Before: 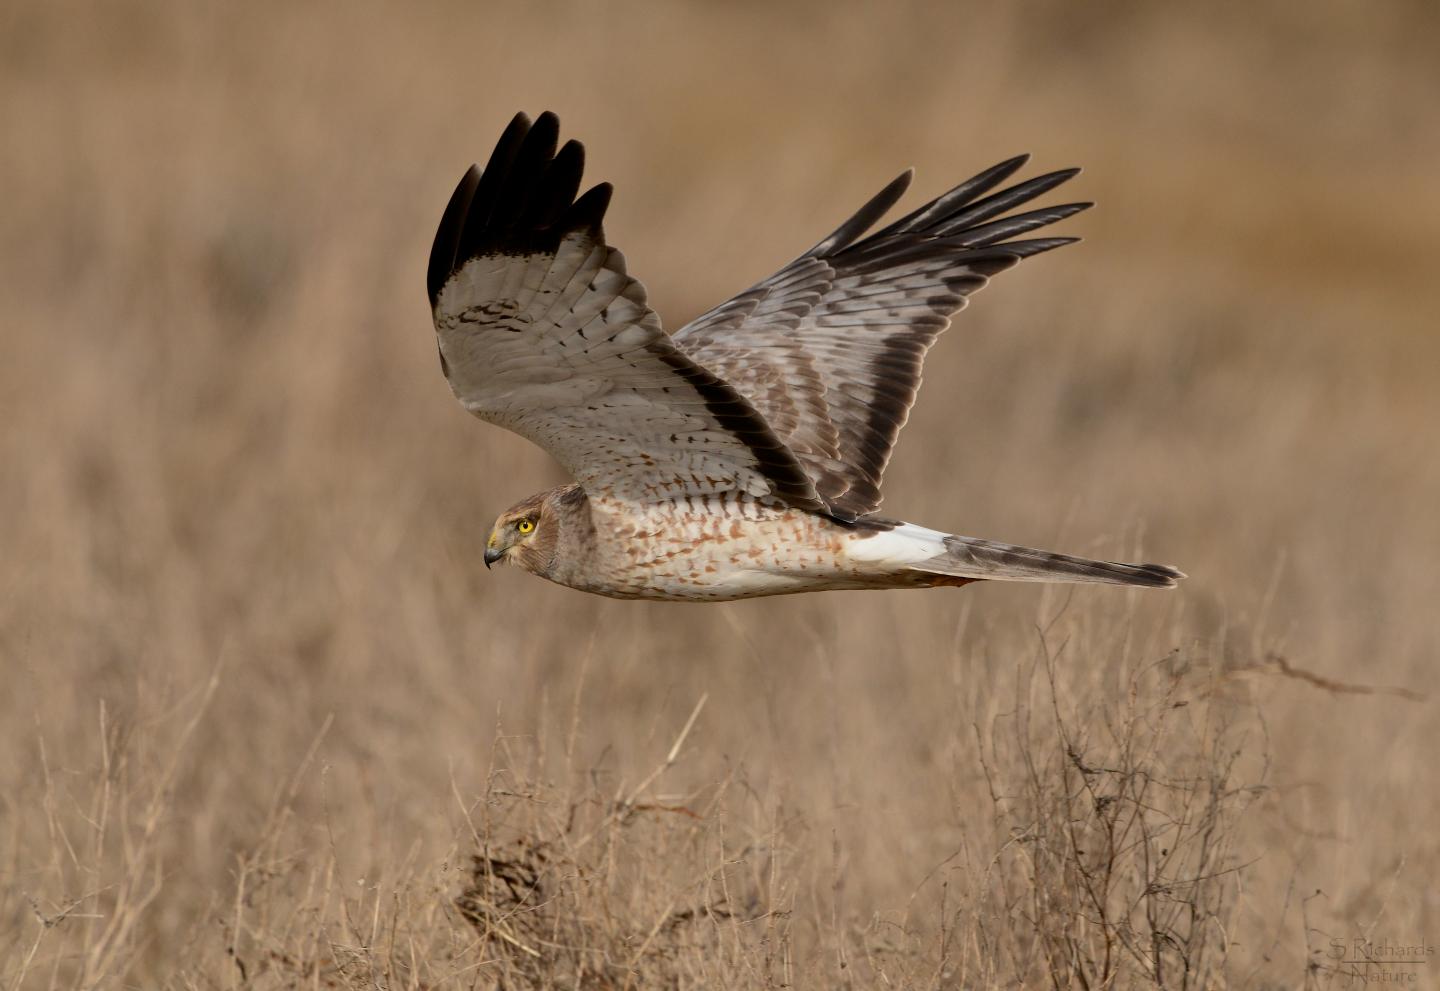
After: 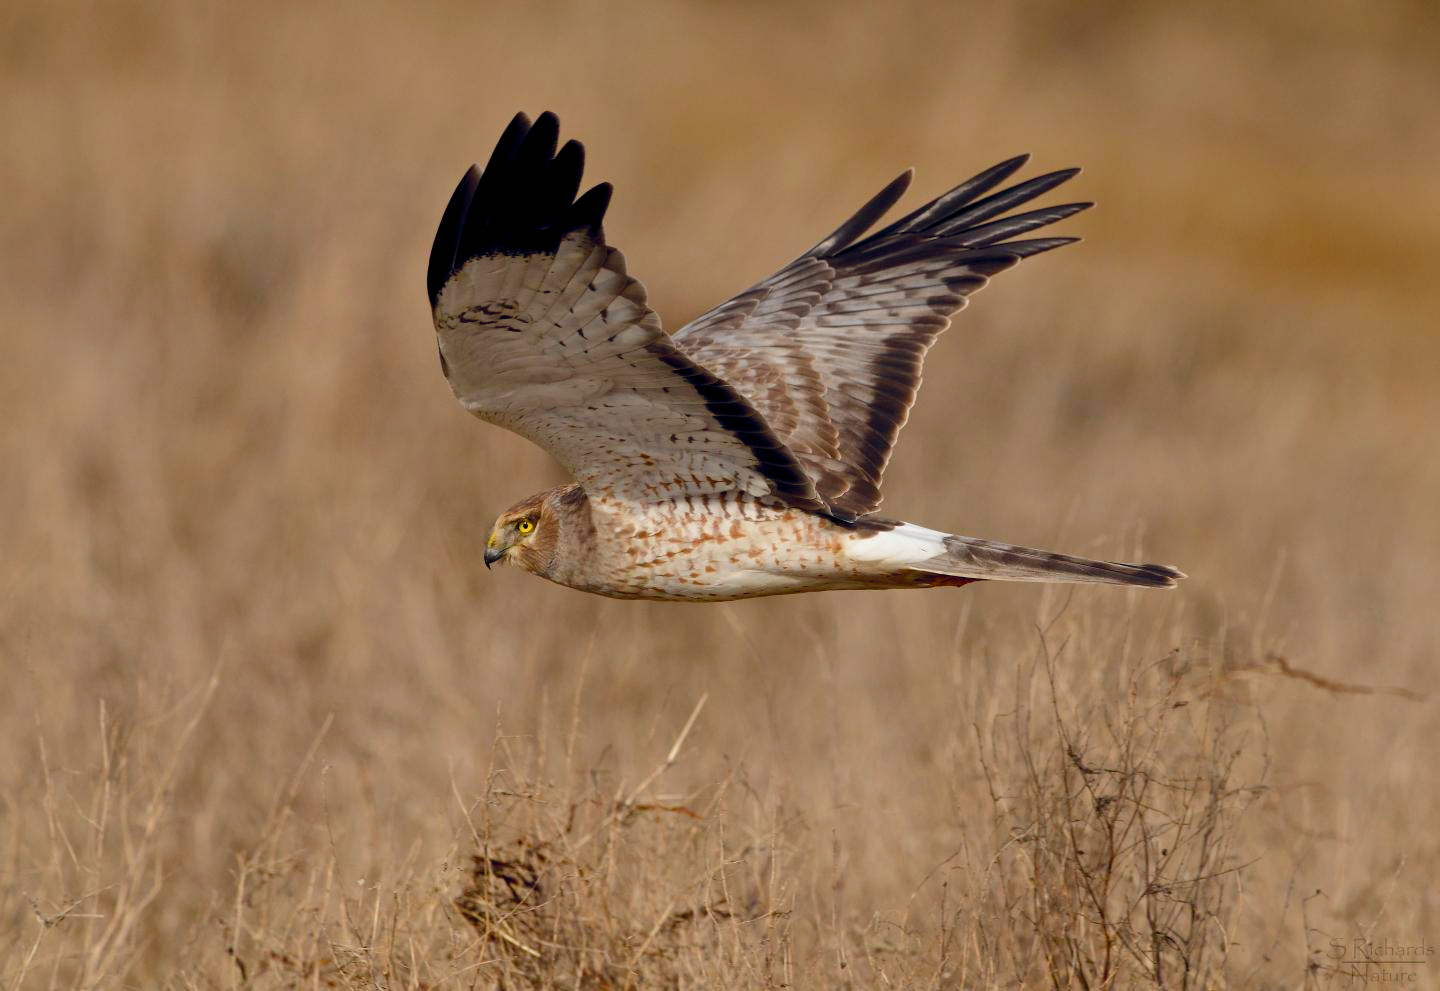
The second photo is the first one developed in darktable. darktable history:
color balance rgb: global offset › chroma 0.094%, global offset › hue 253.58°, perceptual saturation grading › global saturation 20%, perceptual saturation grading › highlights -24.735%, perceptual saturation grading › shadows 49.391%, perceptual brilliance grading › highlights 2.765%, global vibrance 20%
